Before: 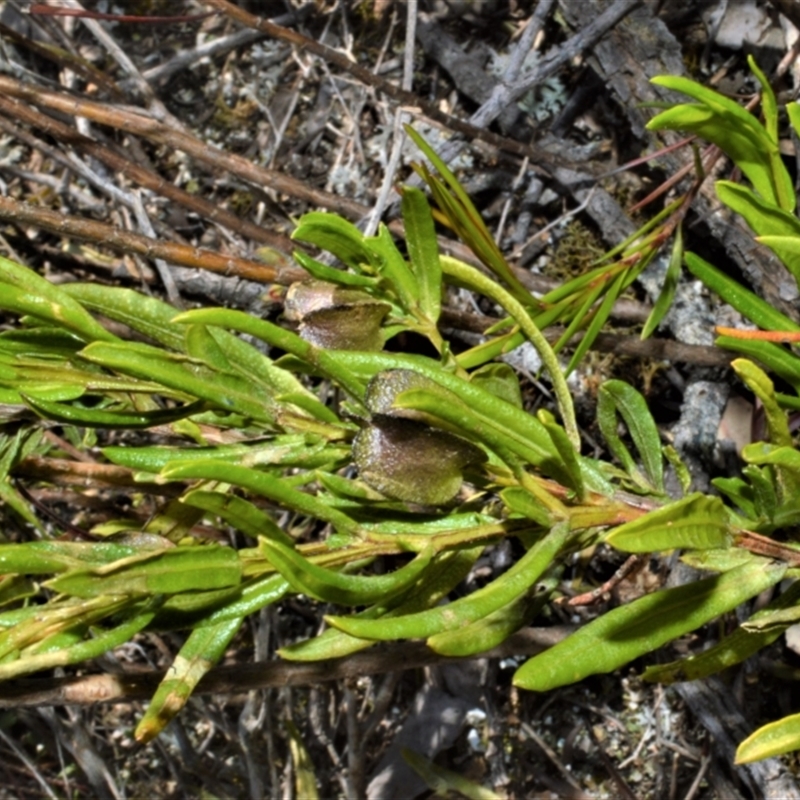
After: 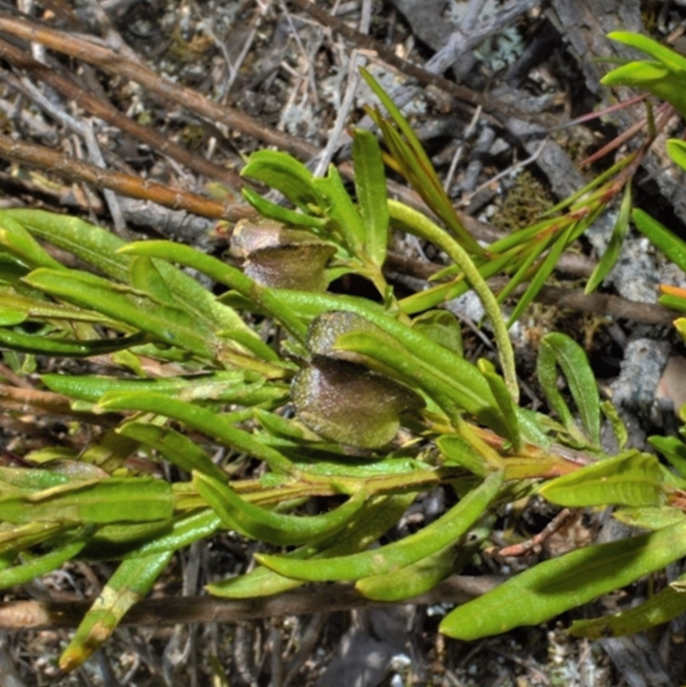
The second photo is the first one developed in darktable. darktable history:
shadows and highlights: on, module defaults
local contrast: mode bilateral grid, contrast 99, coarseness 99, detail 90%, midtone range 0.2
crop and rotate: angle -2.92°, left 5.28%, top 5.177%, right 4.713%, bottom 4.591%
